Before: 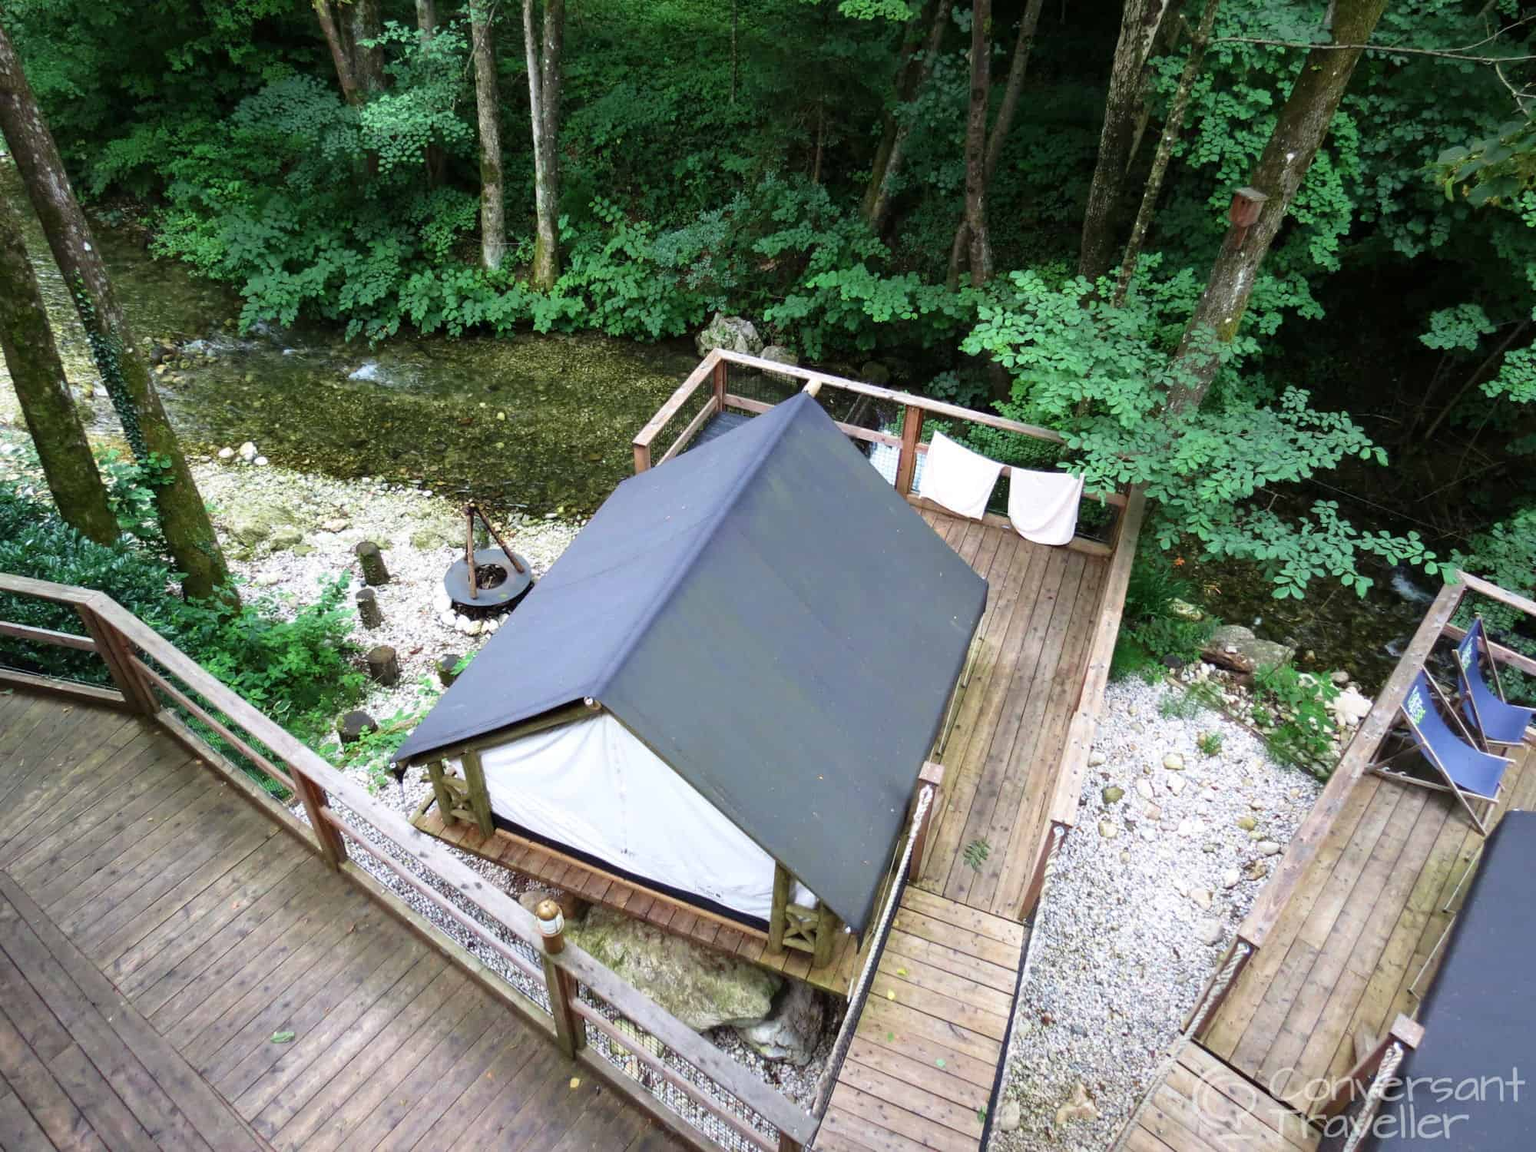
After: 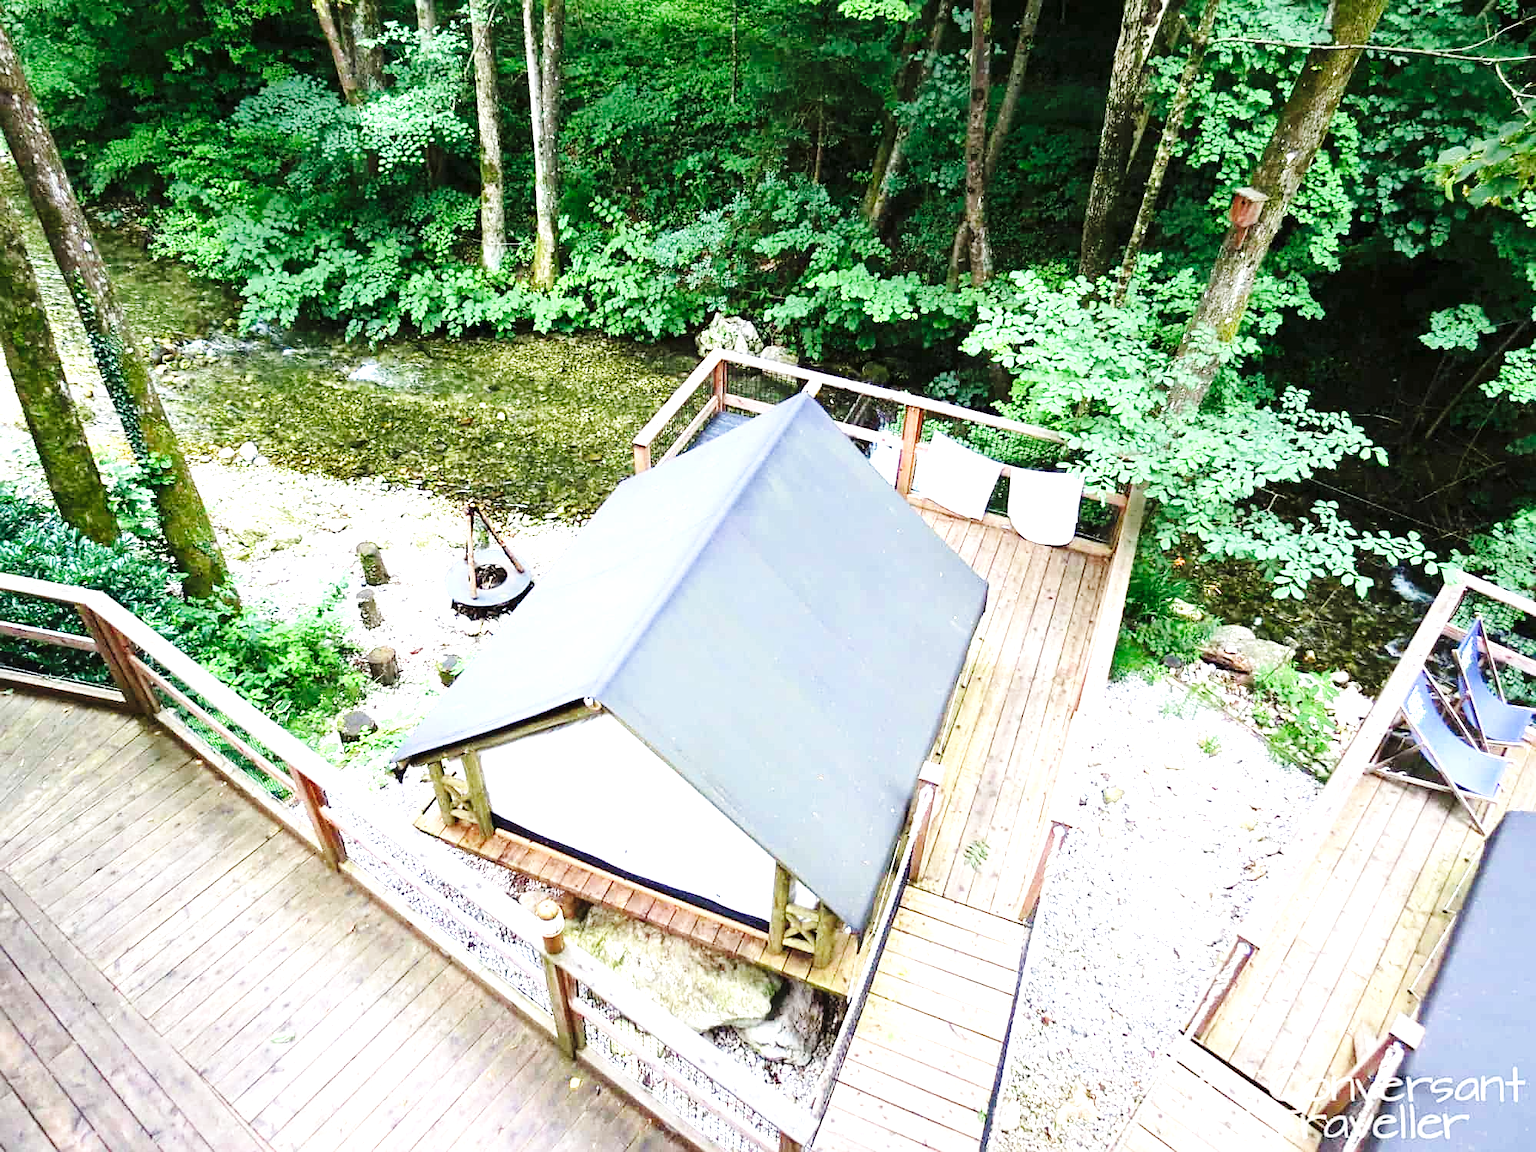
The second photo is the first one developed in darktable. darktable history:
sharpen: on, module defaults
base curve: curves: ch0 [(0, 0) (0.036, 0.025) (0.121, 0.166) (0.206, 0.329) (0.605, 0.79) (1, 1)], preserve colors none
exposure: black level correction 0, exposure 1.379 EV, compensate exposure bias true, compensate highlight preservation false
